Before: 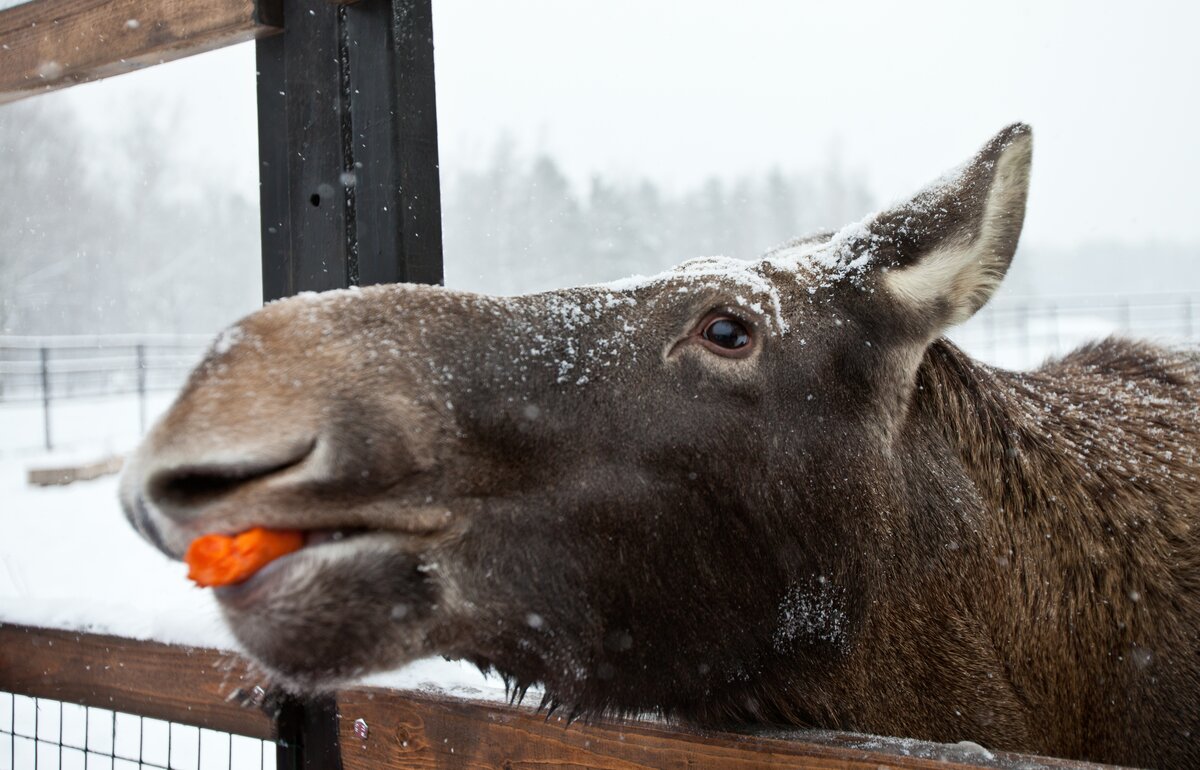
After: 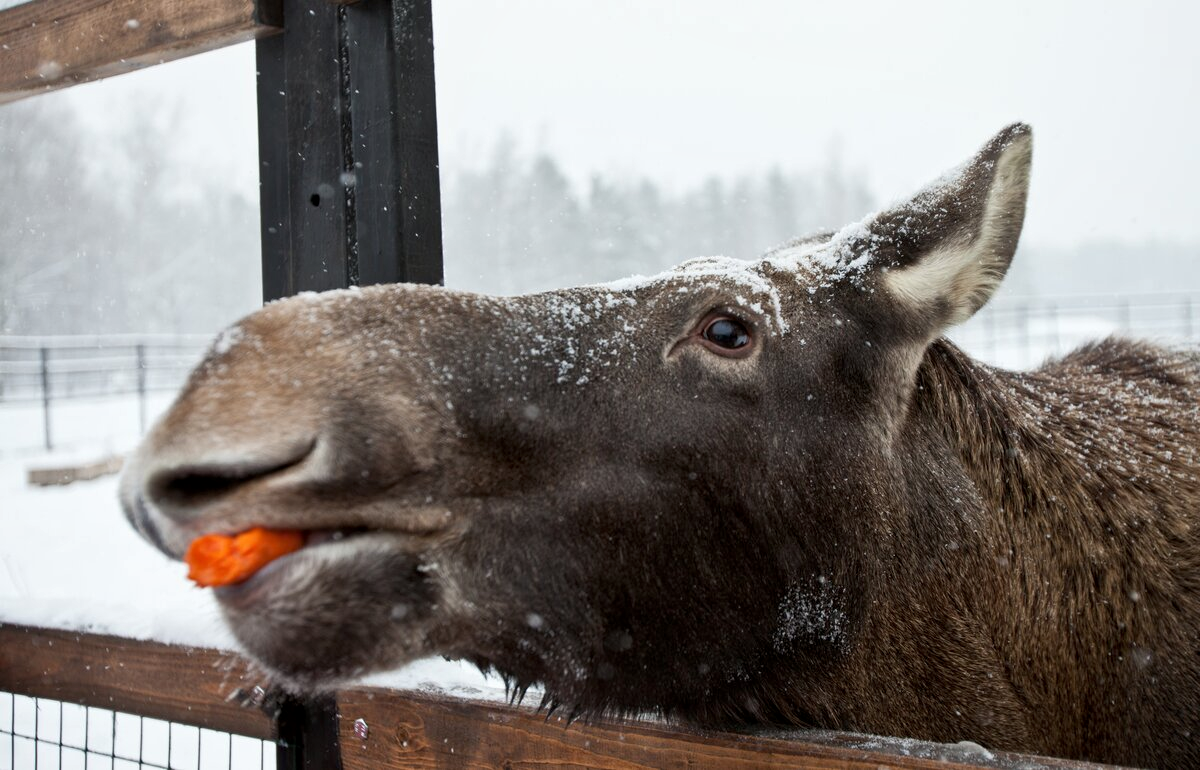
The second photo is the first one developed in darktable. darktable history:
exposure: exposure -0.064 EV, compensate highlight preservation false
local contrast: highlights 100%, shadows 100%, detail 120%, midtone range 0.2
